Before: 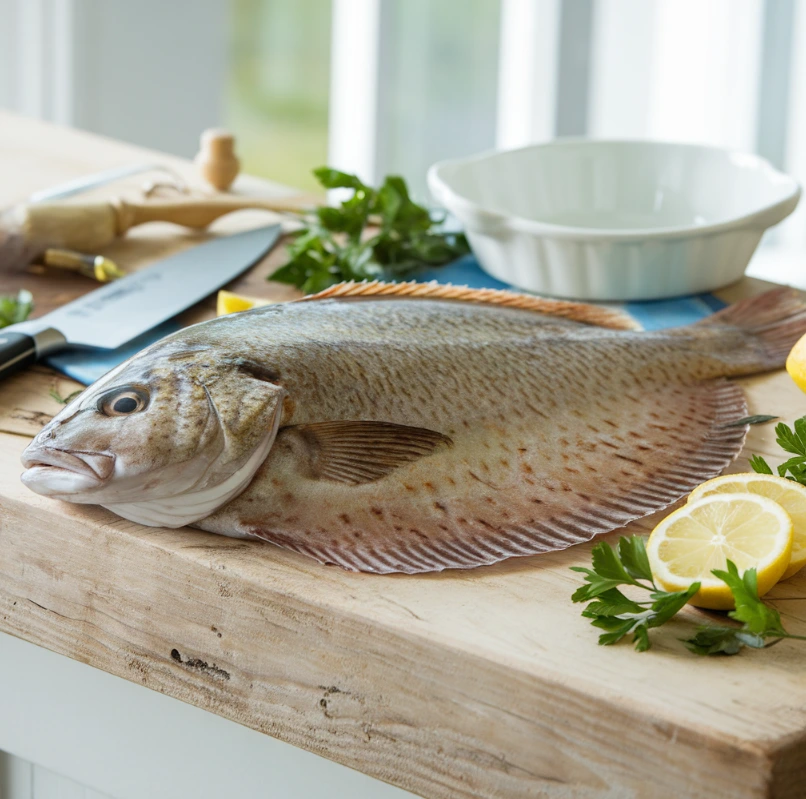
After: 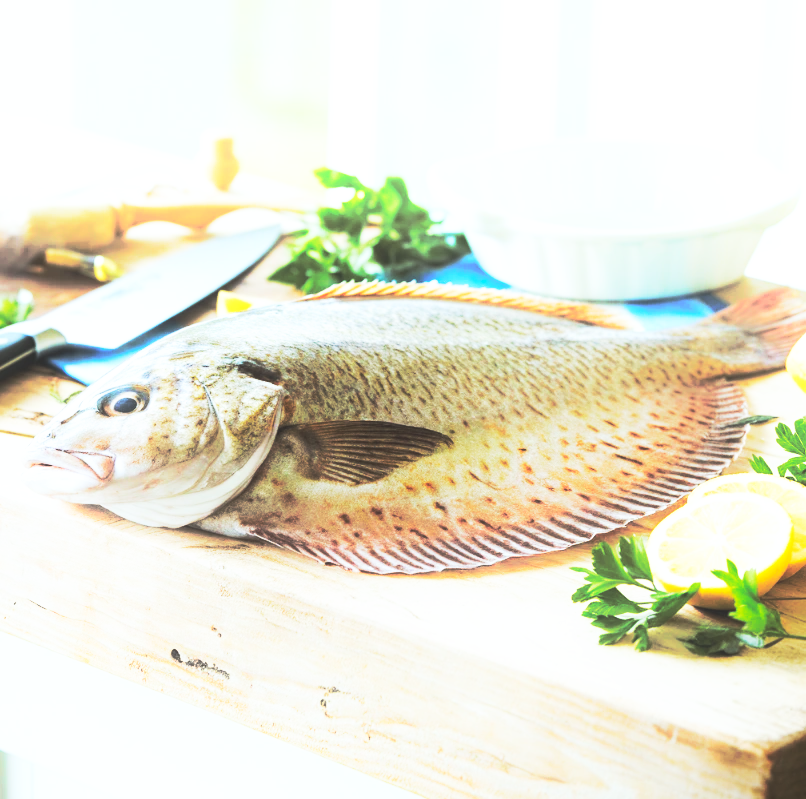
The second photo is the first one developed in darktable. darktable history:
shadows and highlights: shadows -40.15, highlights 62.88, soften with gaussian
white balance: red 0.925, blue 1.046
base curve: curves: ch0 [(0, 0.015) (0.085, 0.116) (0.134, 0.298) (0.19, 0.545) (0.296, 0.764) (0.599, 0.982) (1, 1)], preserve colors none
